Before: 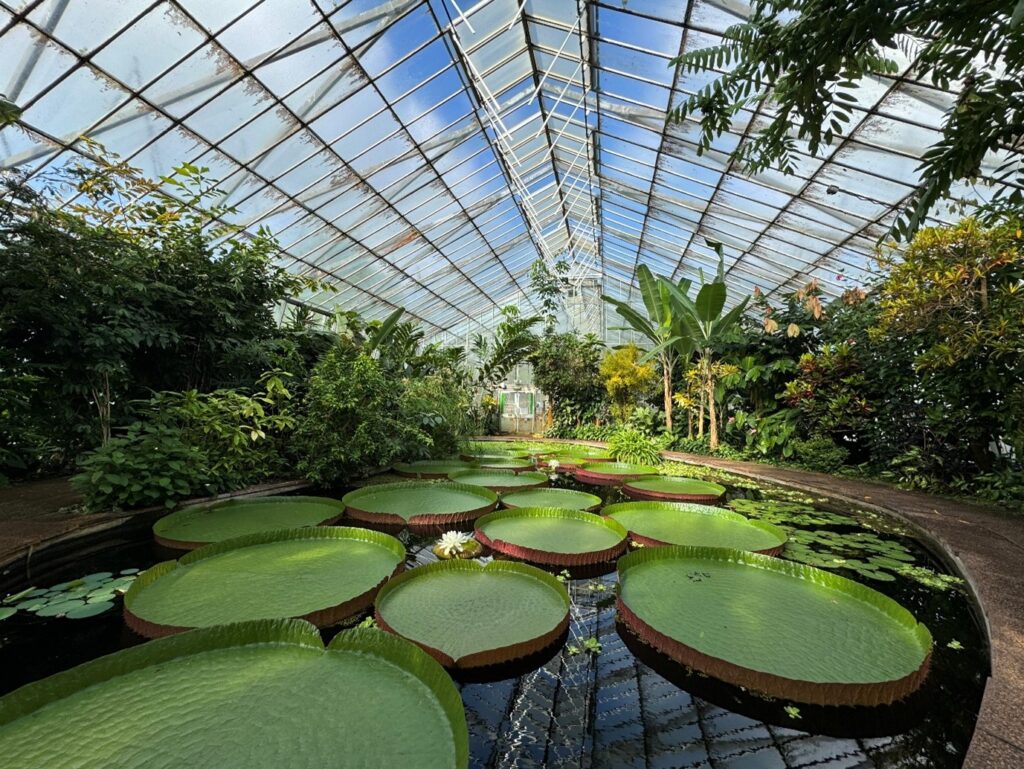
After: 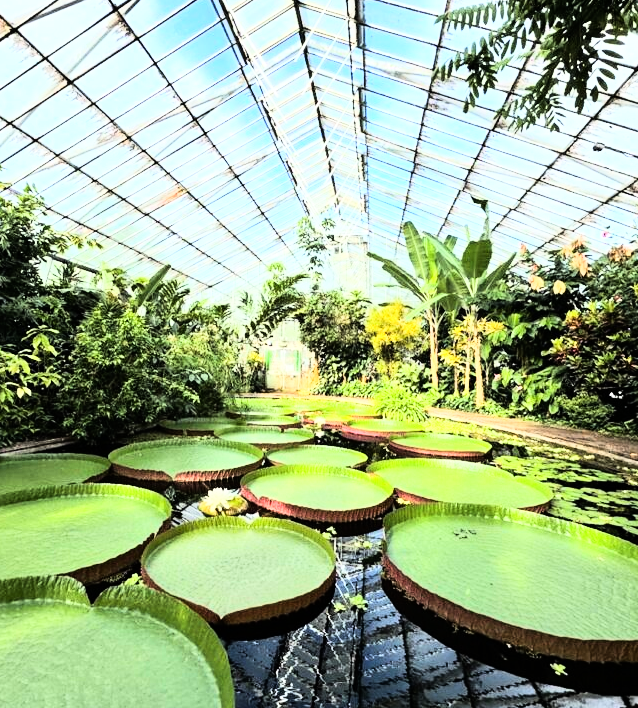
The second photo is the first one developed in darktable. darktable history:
crop and rotate: left 22.918%, top 5.629%, right 14.711%, bottom 2.247%
exposure: black level correction 0, exposure 0.5 EV, compensate exposure bias true, compensate highlight preservation false
rgb curve: curves: ch0 [(0, 0) (0.21, 0.15) (0.24, 0.21) (0.5, 0.75) (0.75, 0.96) (0.89, 0.99) (1, 1)]; ch1 [(0, 0.02) (0.21, 0.13) (0.25, 0.2) (0.5, 0.67) (0.75, 0.9) (0.89, 0.97) (1, 1)]; ch2 [(0, 0.02) (0.21, 0.13) (0.25, 0.2) (0.5, 0.67) (0.75, 0.9) (0.89, 0.97) (1, 1)], compensate middle gray true
